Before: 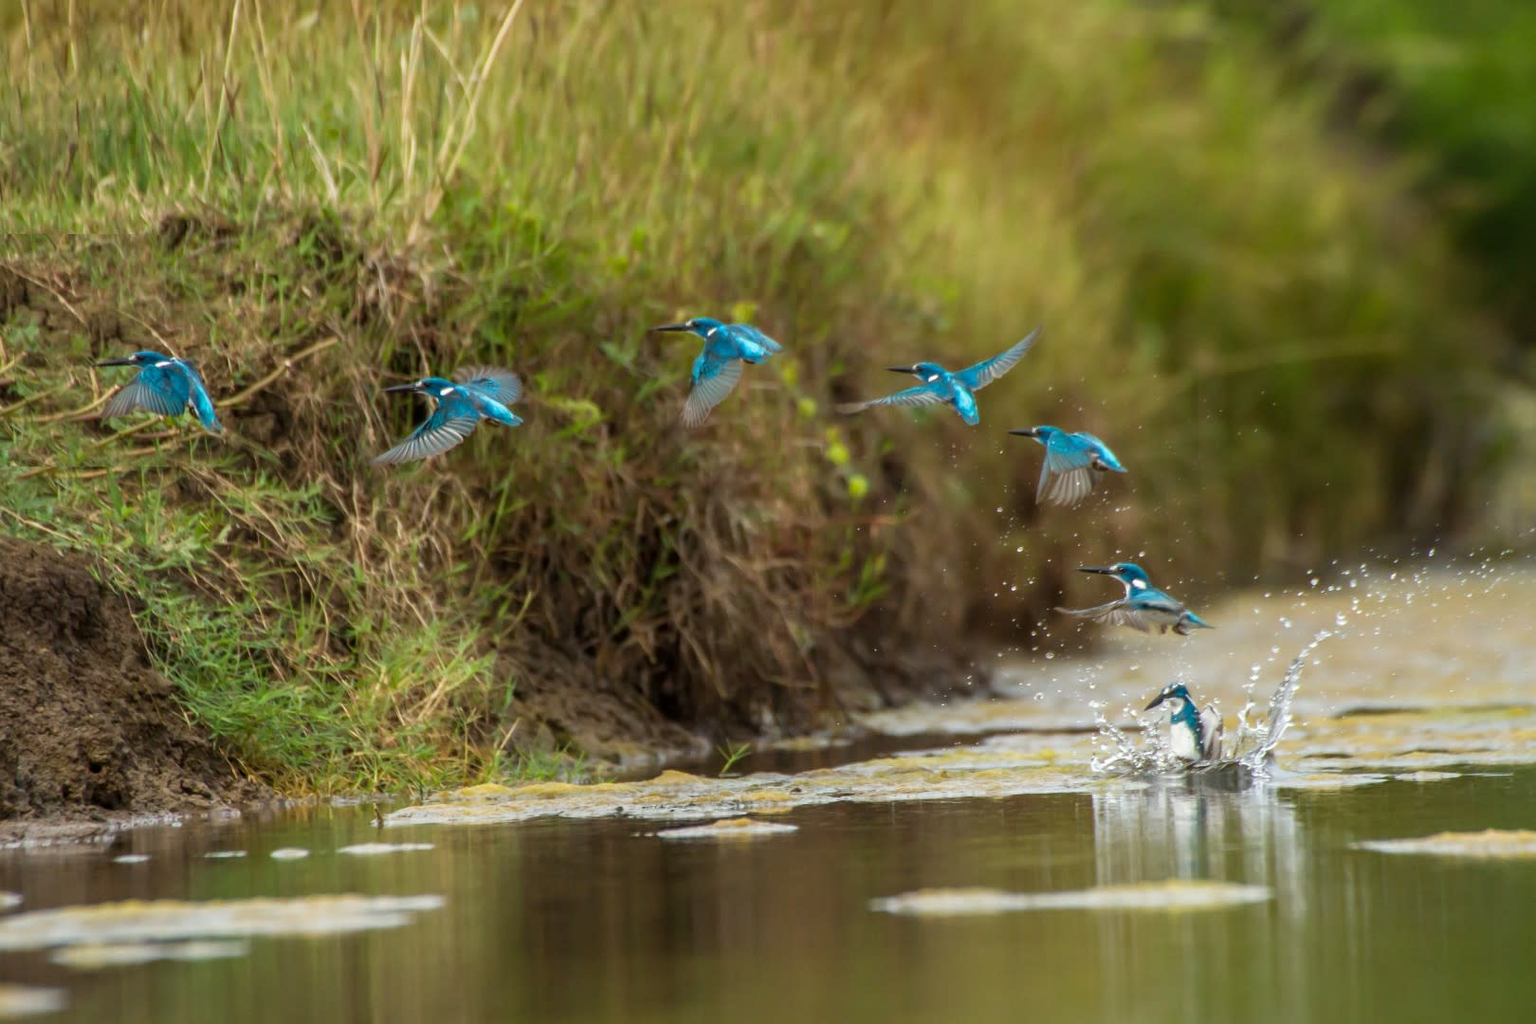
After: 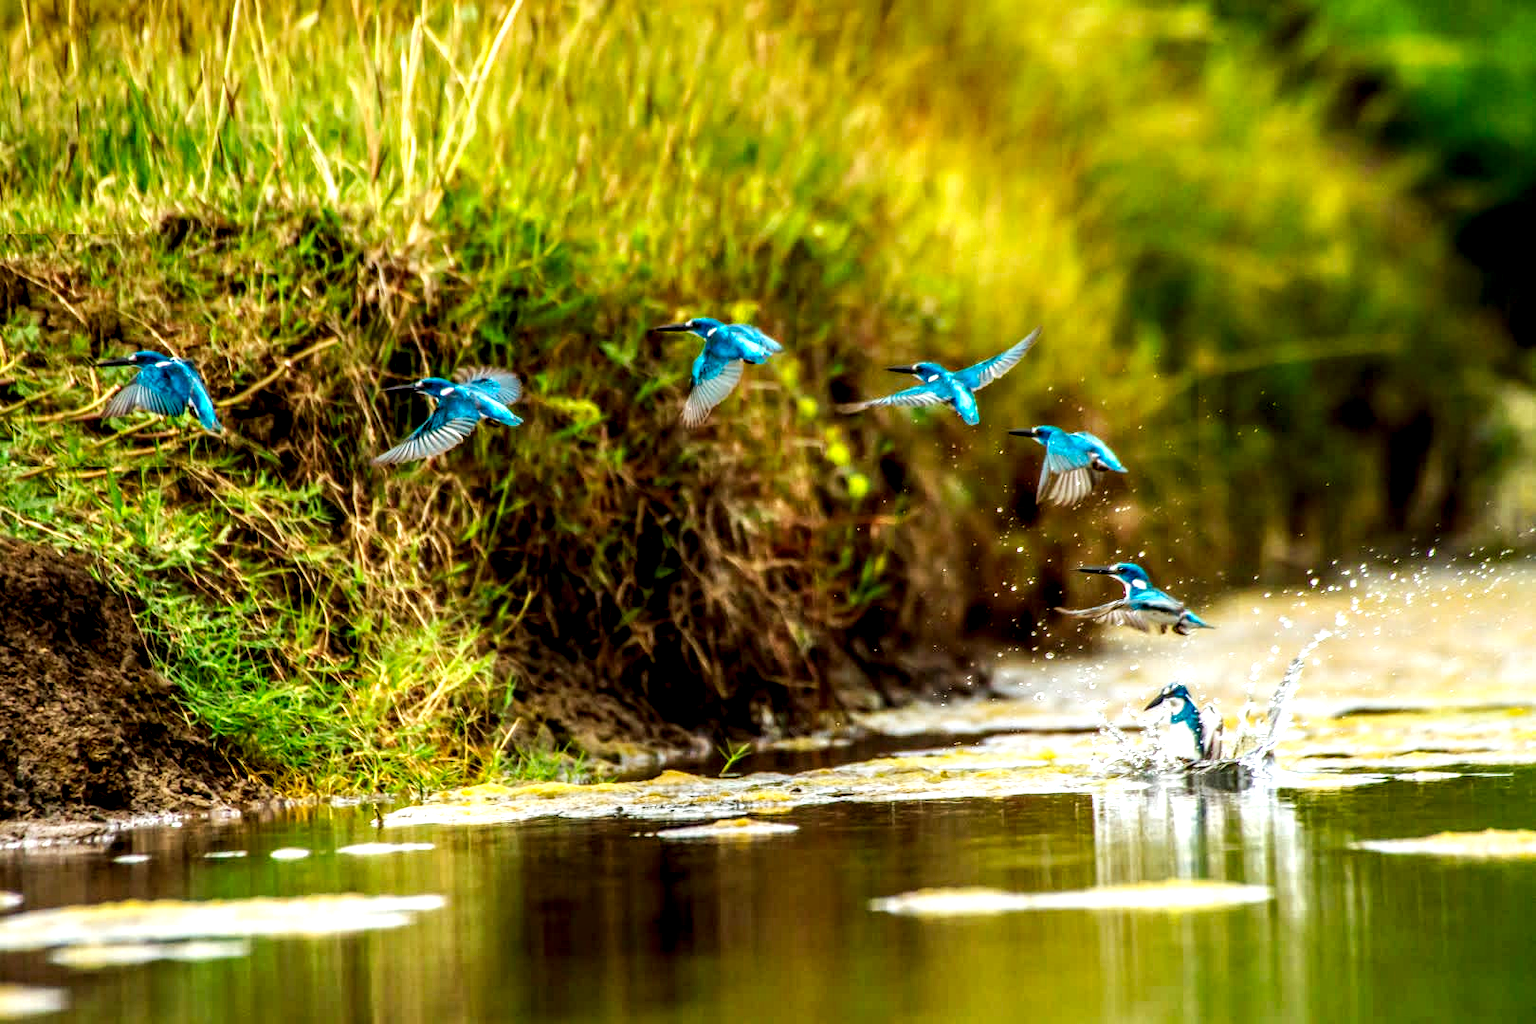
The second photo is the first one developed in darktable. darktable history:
tone curve: curves: ch0 [(0, 0) (0.003, 0.005) (0.011, 0.013) (0.025, 0.027) (0.044, 0.044) (0.069, 0.06) (0.1, 0.081) (0.136, 0.114) (0.177, 0.16) (0.224, 0.211) (0.277, 0.277) (0.335, 0.354) (0.399, 0.435) (0.468, 0.538) (0.543, 0.626) (0.623, 0.708) (0.709, 0.789) (0.801, 0.867) (0.898, 0.935) (1, 1)], preserve colors none
local contrast: detail 203%
contrast brightness saturation: saturation 0.5
